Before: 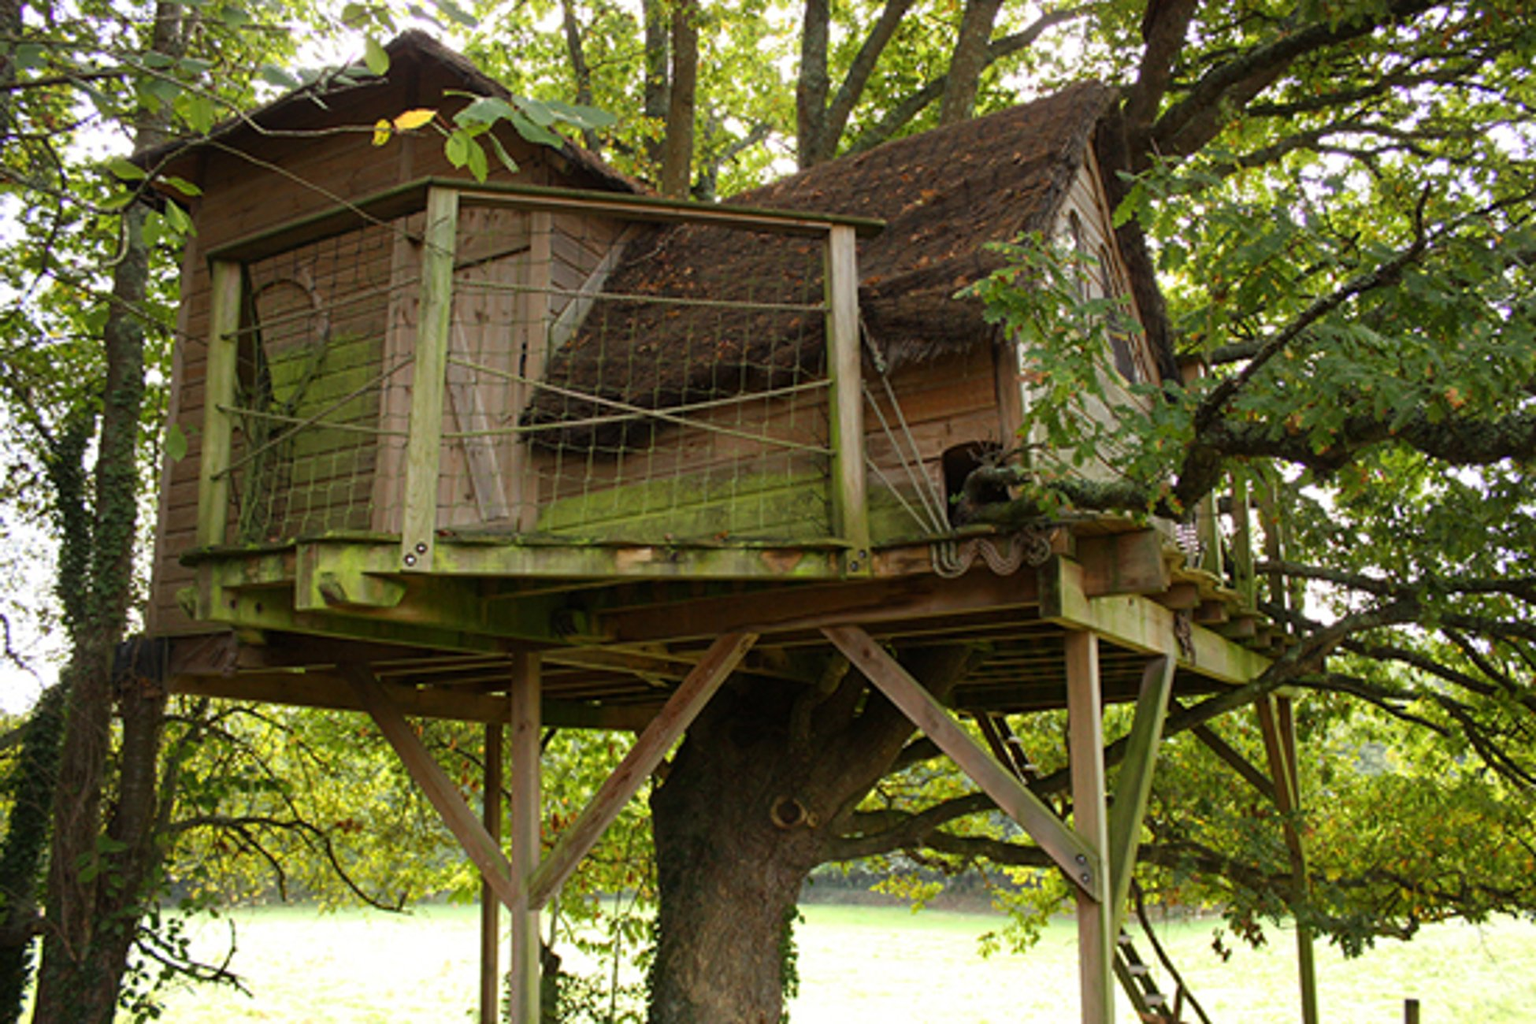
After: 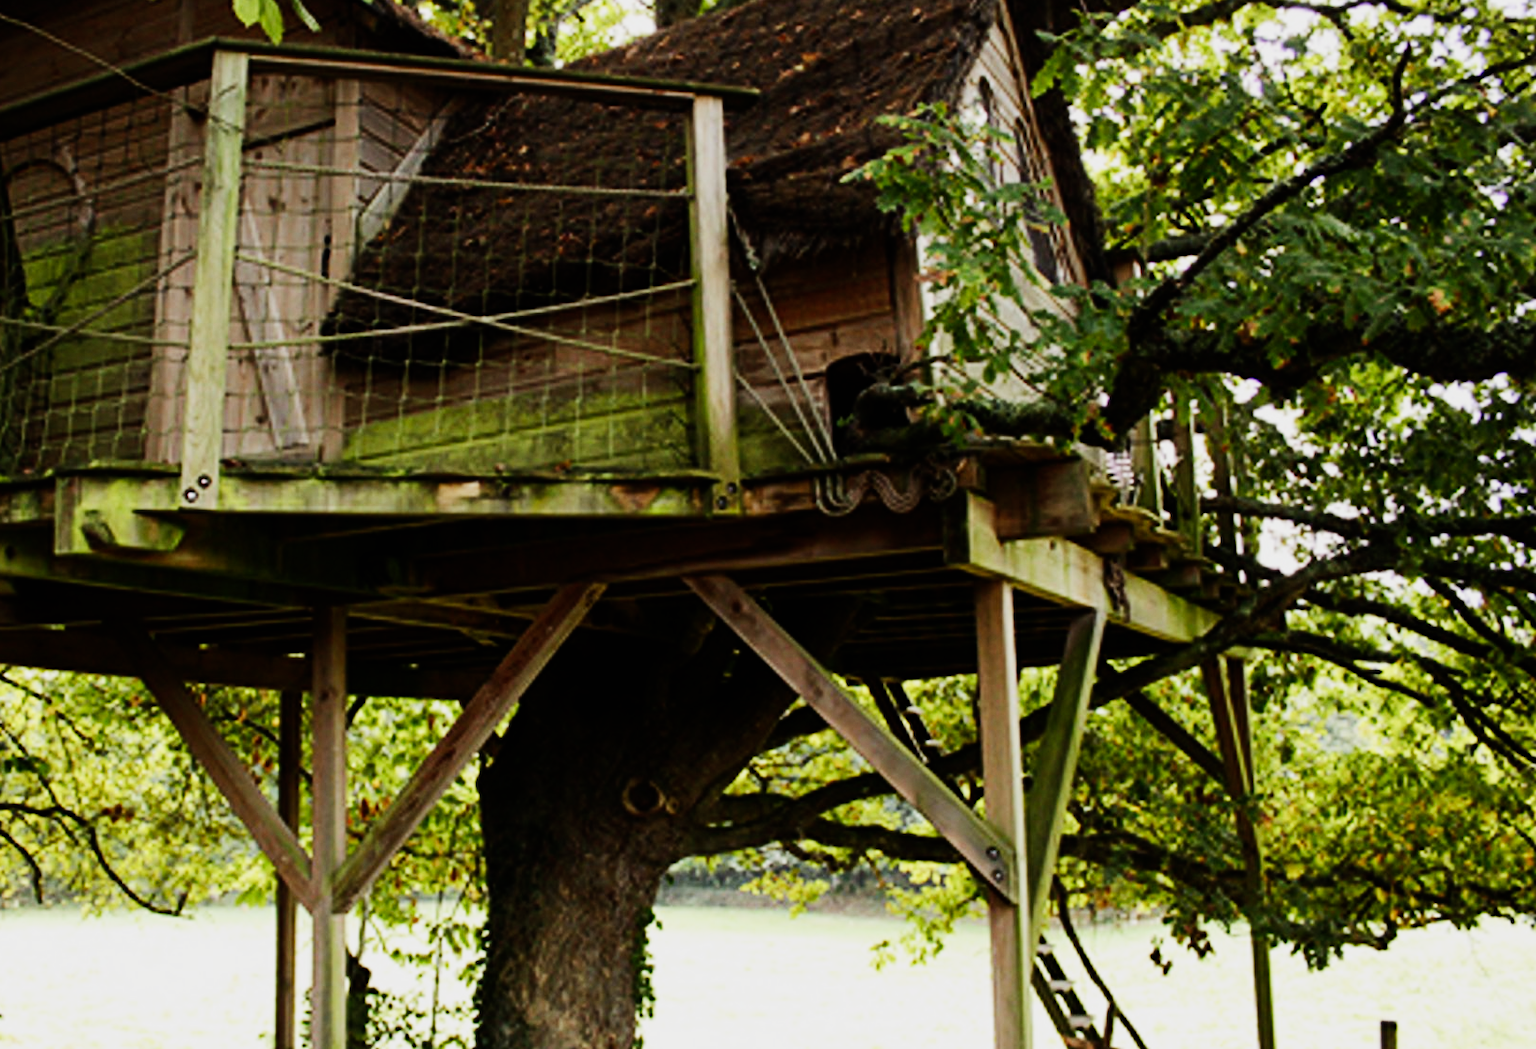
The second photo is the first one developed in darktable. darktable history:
sigmoid: contrast 1.6, skew -0.2, preserve hue 0%, red attenuation 0.1, red rotation 0.035, green attenuation 0.1, green rotation -0.017, blue attenuation 0.15, blue rotation -0.052, base primaries Rec2020
crop: left 16.315%, top 14.246%
tone equalizer: -8 EV -0.75 EV, -7 EV -0.7 EV, -6 EV -0.6 EV, -5 EV -0.4 EV, -3 EV 0.4 EV, -2 EV 0.6 EV, -1 EV 0.7 EV, +0 EV 0.75 EV, edges refinement/feathering 500, mask exposure compensation -1.57 EV, preserve details no
